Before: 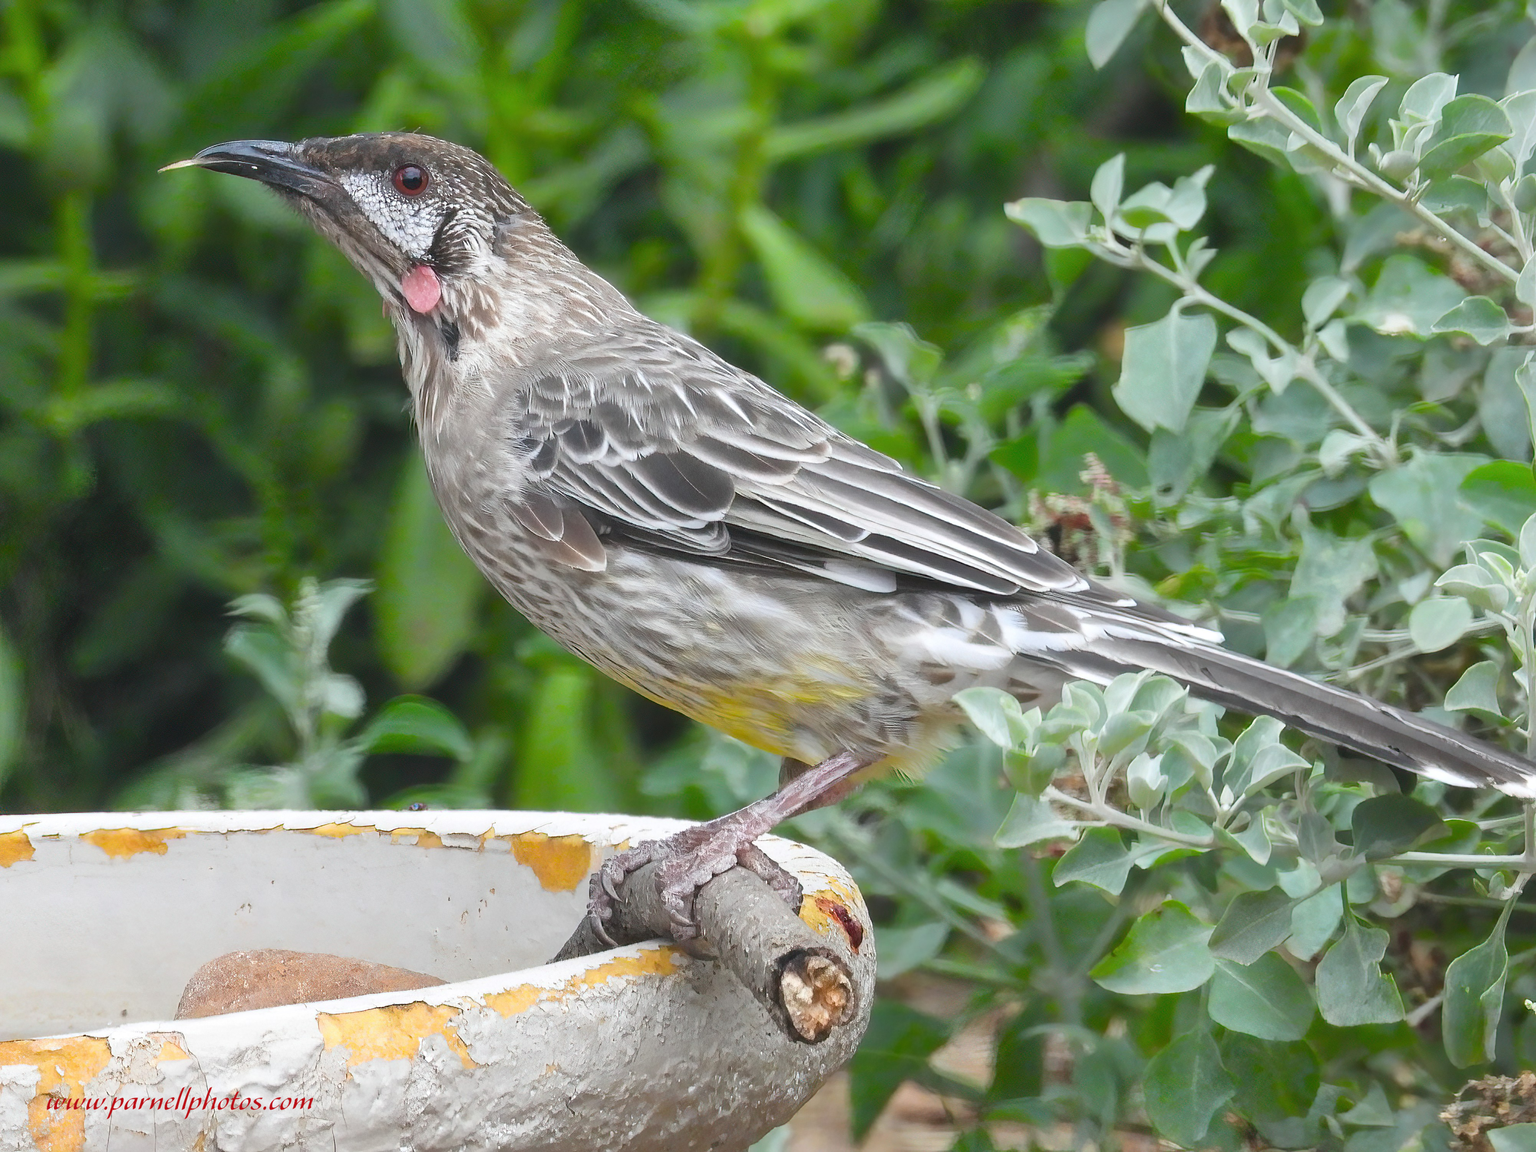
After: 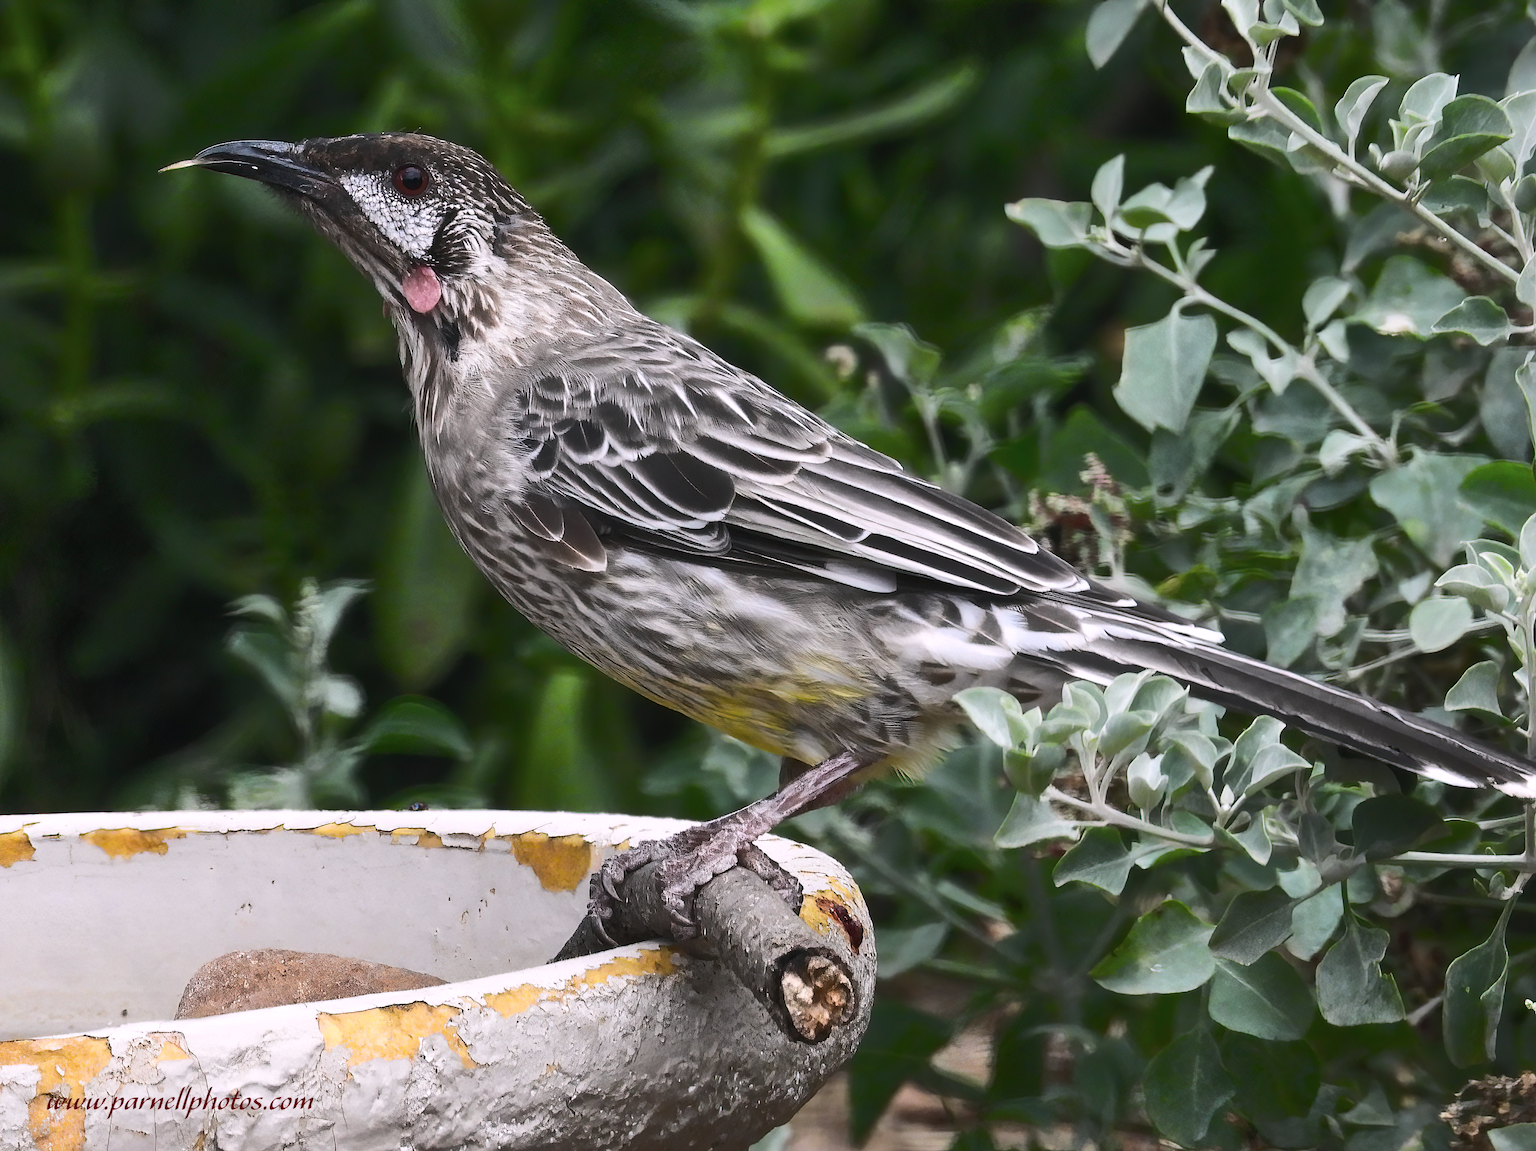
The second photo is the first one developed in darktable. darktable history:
color balance rgb: highlights gain › chroma 1.456%, highlights gain › hue 310.38°, perceptual saturation grading › global saturation 2.059%, perceptual saturation grading › highlights -1.121%, perceptual saturation grading › mid-tones 3.601%, perceptual saturation grading › shadows 8.245%, perceptual brilliance grading › highlights 1.561%, perceptual brilliance grading › mid-tones -49.437%, perceptual brilliance grading › shadows -50.273%
